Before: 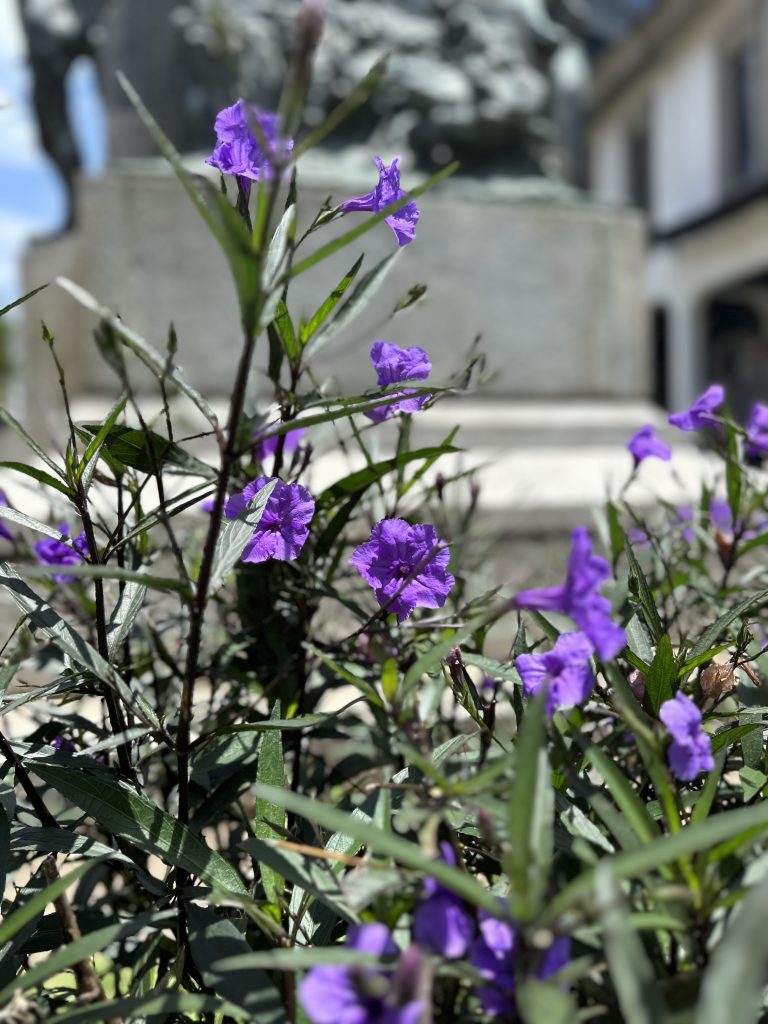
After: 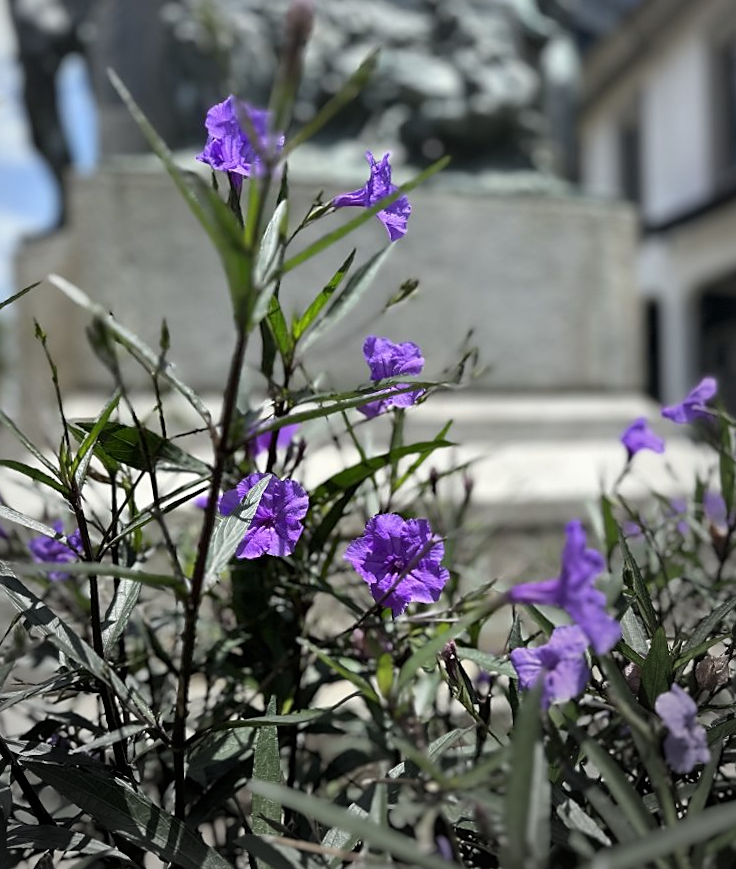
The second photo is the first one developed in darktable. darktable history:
crop and rotate: angle 0.458°, left 0.336%, right 2.727%, bottom 14.213%
sharpen: radius 1.89, amount 0.396, threshold 1.516
vignetting: fall-off radius 59.84%, brightness -0.447, saturation -0.689, center (-0.057, -0.358), automatic ratio true
